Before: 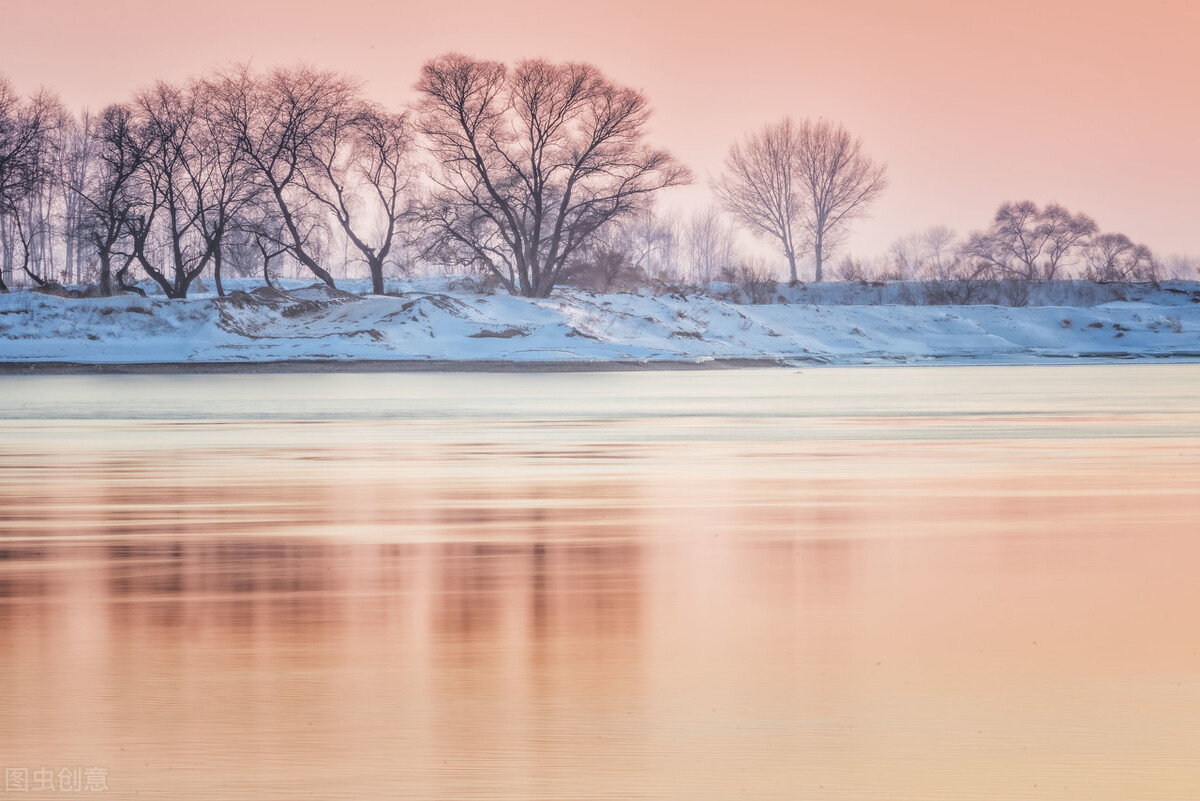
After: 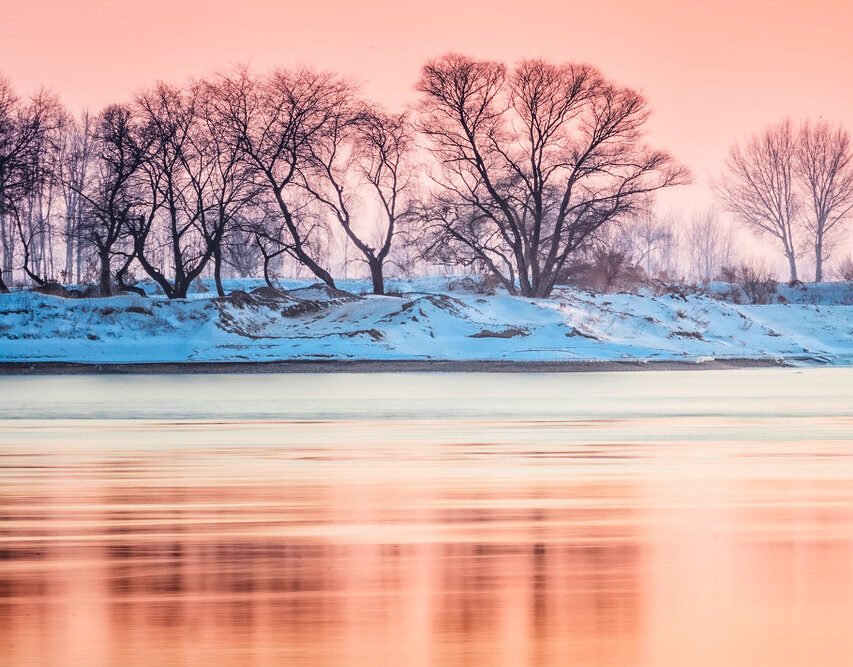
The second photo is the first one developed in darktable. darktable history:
sharpen: amount 0.2
local contrast: mode bilateral grid, contrast 100, coarseness 100, detail 91%, midtone range 0.2
crop: right 28.885%, bottom 16.626%
contrast brightness saturation: contrast 0.19, brightness -0.11, saturation 0.21
